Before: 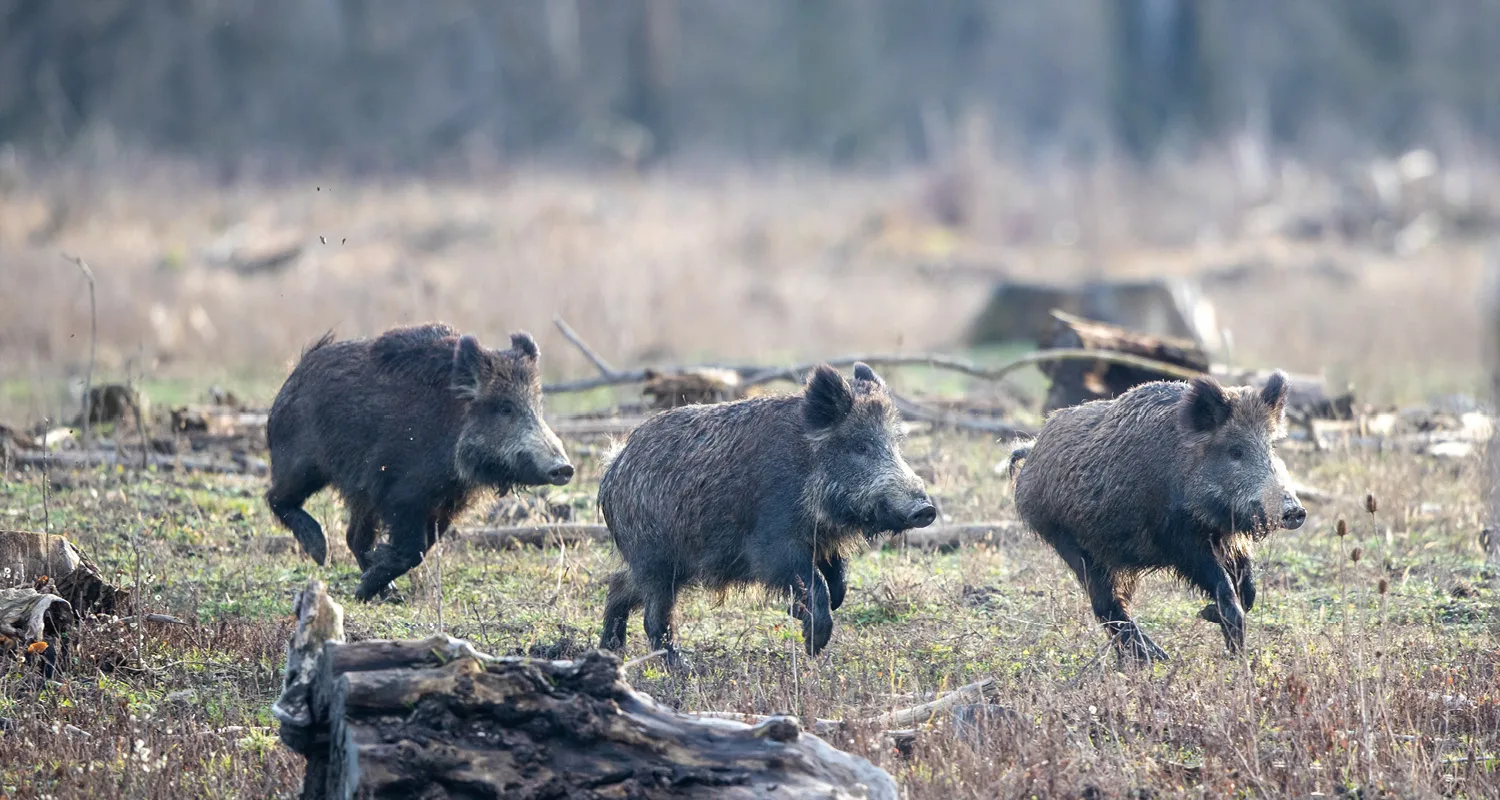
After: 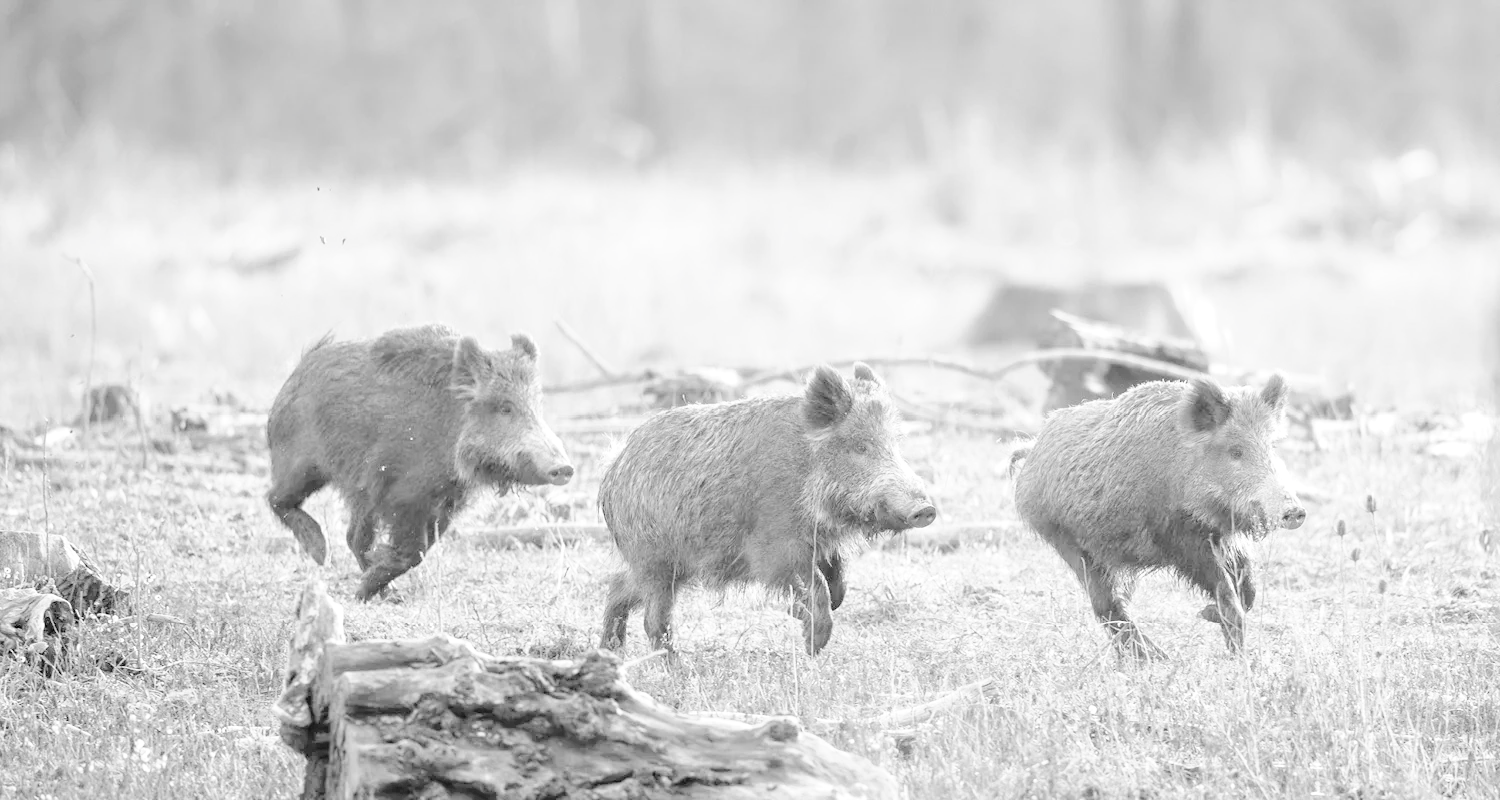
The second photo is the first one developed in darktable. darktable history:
tone curve: curves: ch0 [(0, 0) (0.003, 0) (0.011, 0.002) (0.025, 0.004) (0.044, 0.007) (0.069, 0.015) (0.1, 0.025) (0.136, 0.04) (0.177, 0.09) (0.224, 0.152) (0.277, 0.239) (0.335, 0.335) (0.399, 0.43) (0.468, 0.524) (0.543, 0.621) (0.623, 0.712) (0.709, 0.792) (0.801, 0.871) (0.898, 0.951) (1, 1)], preserve colors none
color look up table: target L [101.33, 85.86, 87.37, 69.22, 66.45, 76.3, 65.65, 48.84, 49.73, 44.67, 30.57, 24.68, 11.06, 200.64, 72.15, 92.43, 81.64, 75.47, 62.88, 70.46, 67.25, 56.1, 44.96, 36.72, 45.86, 33.7, 82.05, 75.88, 71.73, 72.15, 71.73, 67.25, 57.75, 47.94, 55.8, 44.37, 53.98, 51.85, 36.72, 41.11, 27.93, 31.34, 16.74, 5.978, 70.89, 78.38, 59.81, 60.5, 25.54], target a [0.001, 0, 0, 0, -0.001, -0.001, 0, 0.001 ×6, 0, 0, -0.004, 0 ×5, 0.001 ×5, 0 ×7, 0.001, 0, 0.001, 0, 0.001 ×7, -0.005, 0, 0, -0.003, 0.001], target b [-0.002, 0.003 ×4, 0.005, 0.003, -0.002, -0.002, -0.003, -0.005, -0.004, -0.002, 0, 0.005, 0.034, 0.004, 0.004, 0, 0.005, 0.003, -0.002, -0.003, -0.003, -0.003, -0.004, 0.004, 0.004, 0.005, 0.005, 0.005, 0.003, 0, -0.002, -0.002, -0.003, -0.002, -0.002, -0.003, -0.003, -0.004, -0.004, -0.003, -0.002, 0.004, 0.005, 0, -0.001, -0.004], num patches 49
